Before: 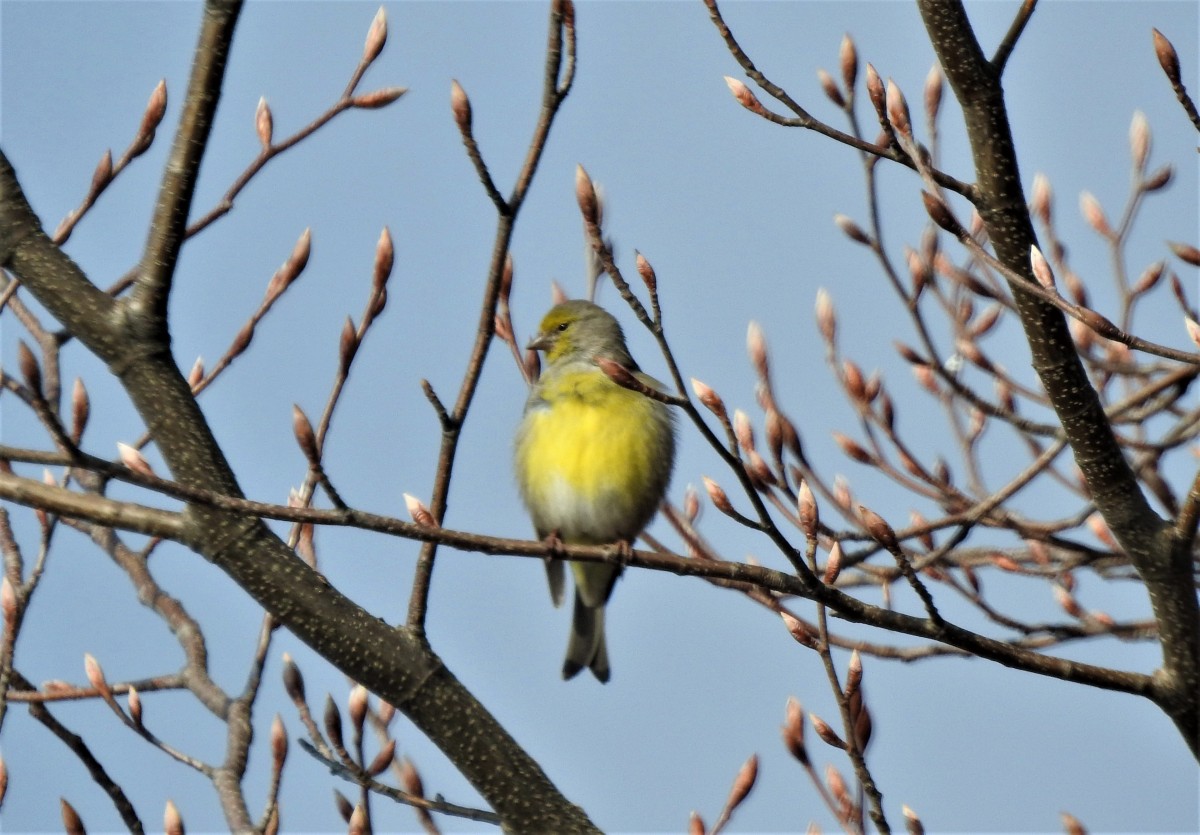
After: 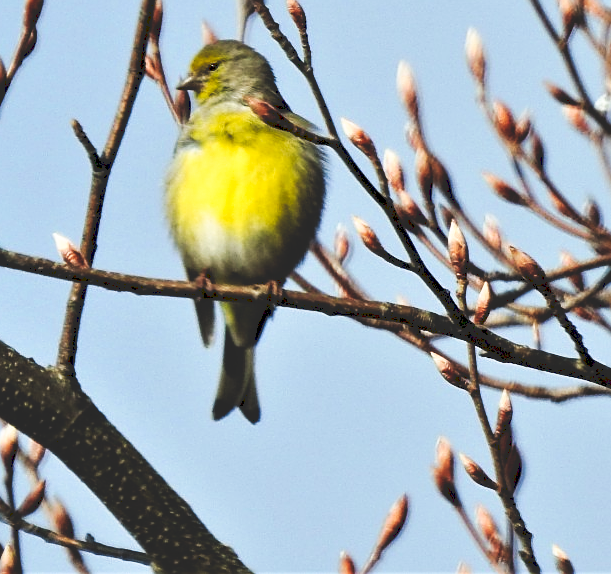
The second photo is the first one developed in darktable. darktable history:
sharpen: on, module defaults
crop and rotate: left 29.237%, top 31.152%, right 19.807%
tone curve: curves: ch0 [(0, 0) (0.003, 0.156) (0.011, 0.156) (0.025, 0.161) (0.044, 0.161) (0.069, 0.161) (0.1, 0.166) (0.136, 0.168) (0.177, 0.179) (0.224, 0.202) (0.277, 0.241) (0.335, 0.296) (0.399, 0.378) (0.468, 0.484) (0.543, 0.604) (0.623, 0.728) (0.709, 0.822) (0.801, 0.918) (0.898, 0.98) (1, 1)], preserve colors none
